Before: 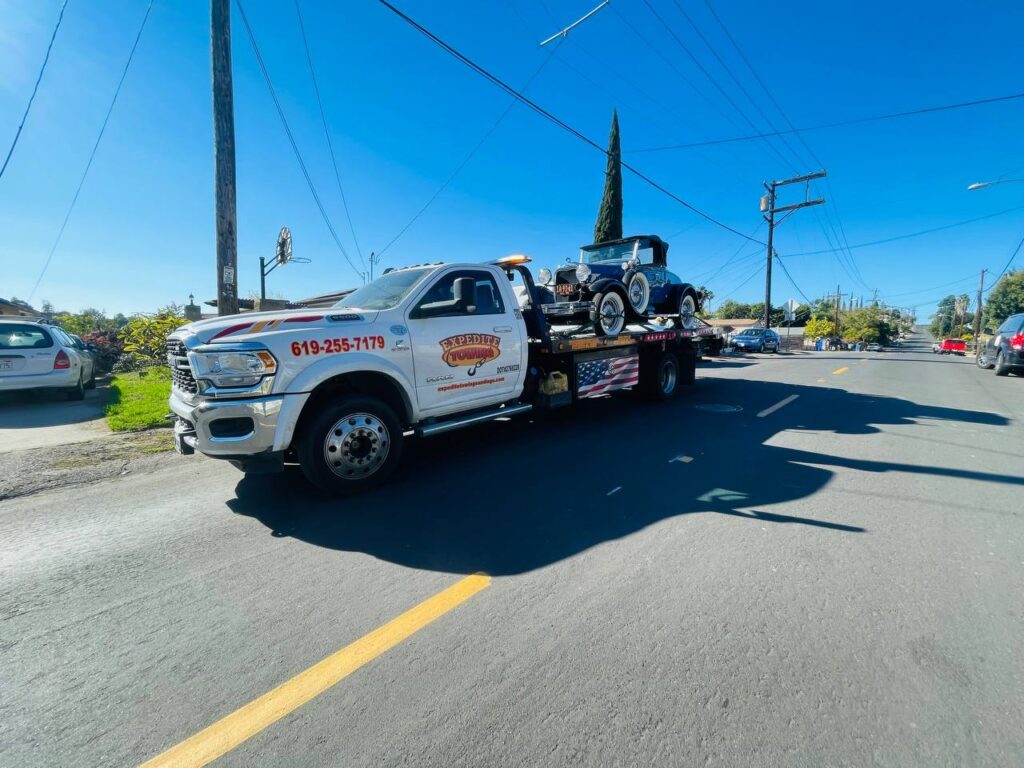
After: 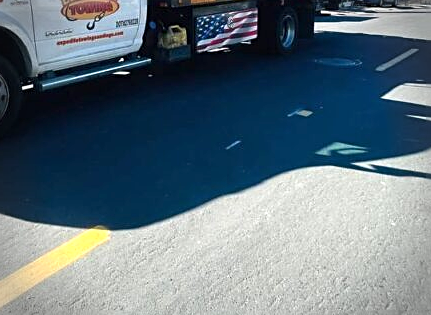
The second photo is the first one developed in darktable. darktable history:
crop: left 37.221%, top 45.169%, right 20.63%, bottom 13.777%
sharpen: on, module defaults
vignetting: fall-off radius 31.48%, brightness -0.472
exposure: black level correction 0, exposure 0.7 EV, compensate exposure bias true, compensate highlight preservation false
